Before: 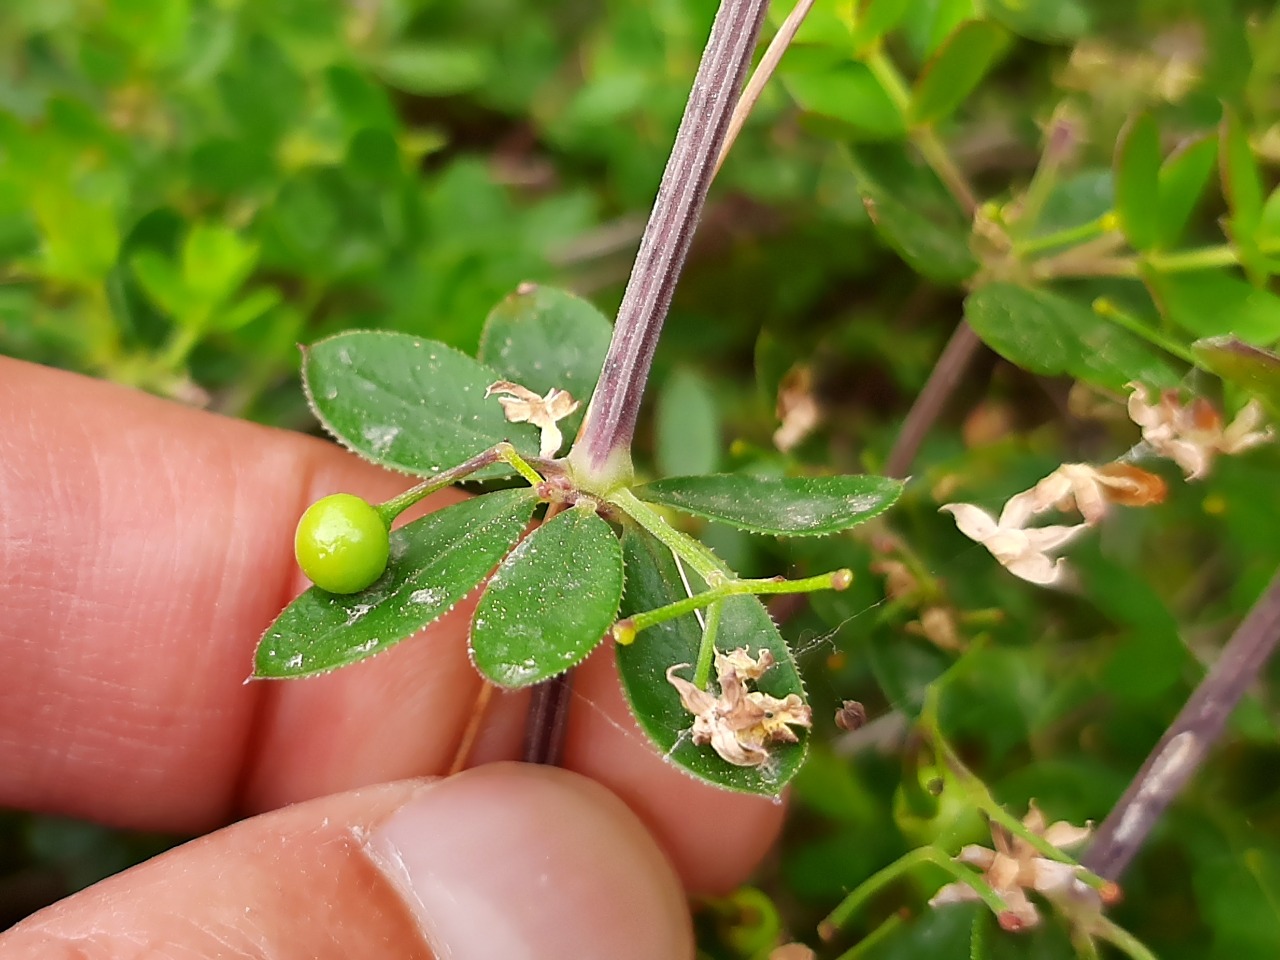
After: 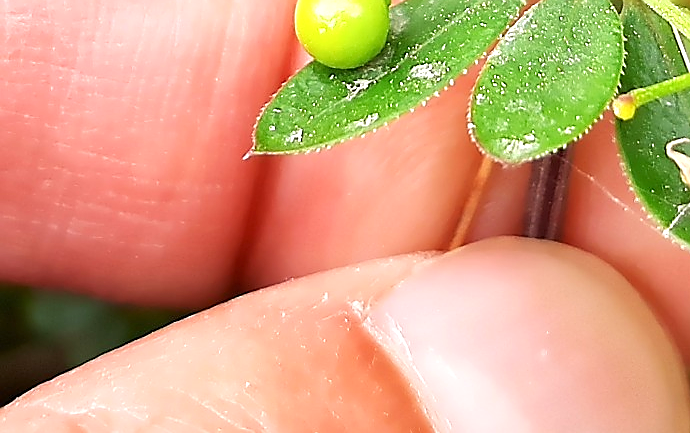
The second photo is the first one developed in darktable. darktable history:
crop and rotate: top 54.725%, right 46.084%, bottom 0.137%
exposure: exposure 0.726 EV, compensate highlight preservation false
sharpen: radius 1.371, amount 1.248, threshold 0.657
base curve: curves: ch0 [(0, 0) (0.472, 0.508) (1, 1)], preserve colors none
